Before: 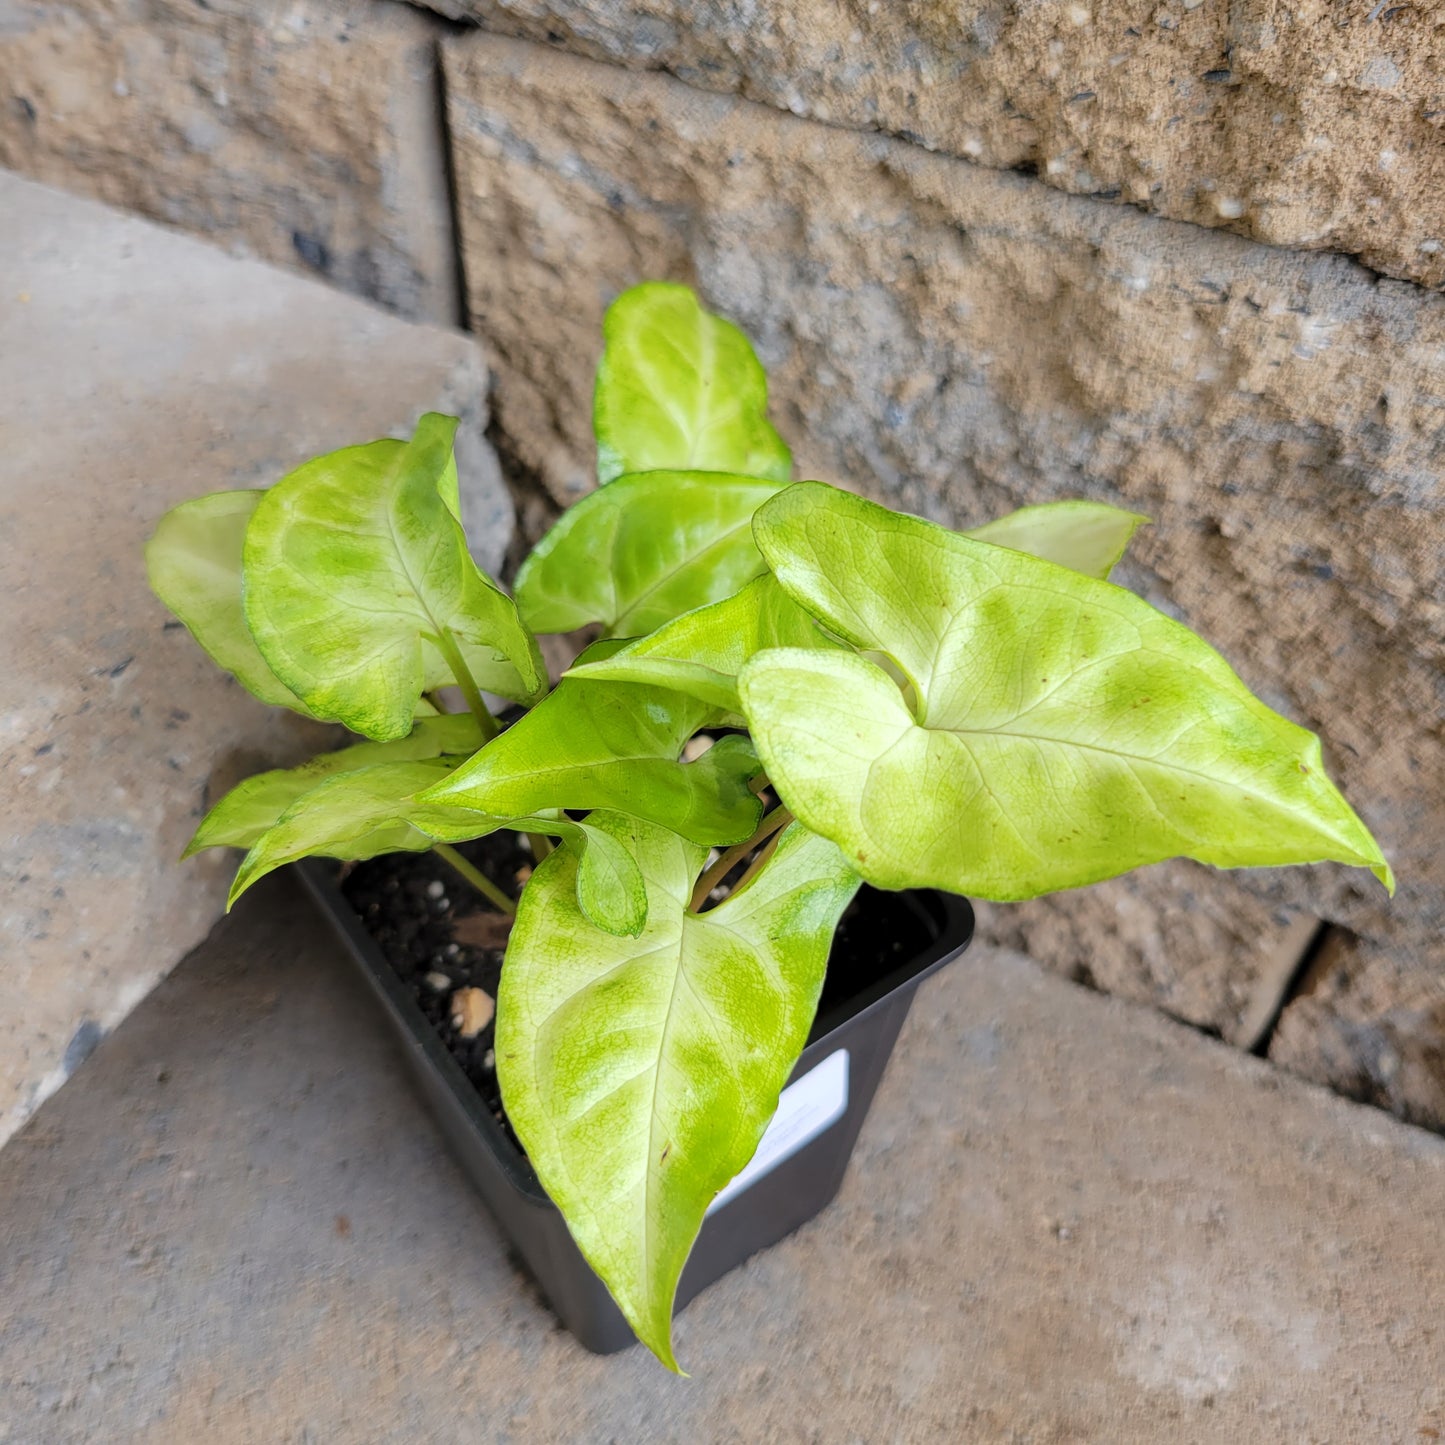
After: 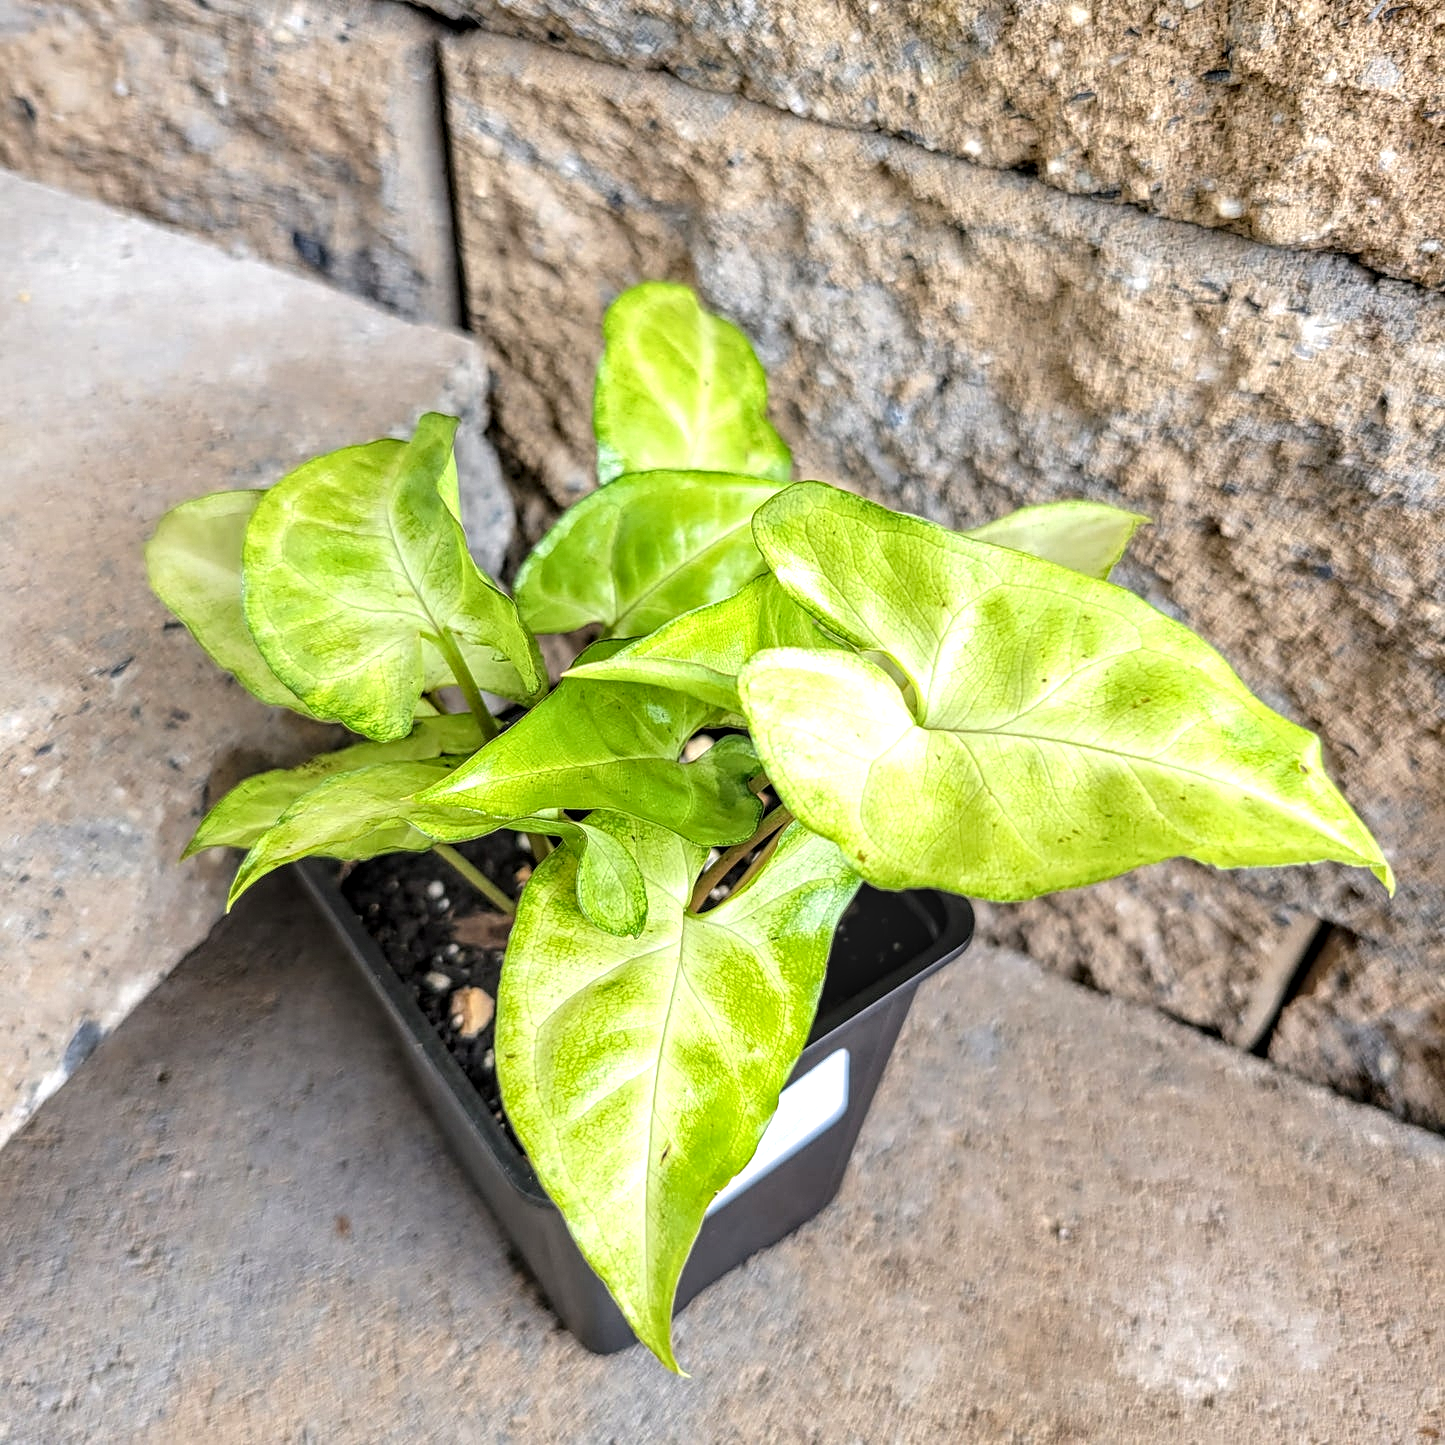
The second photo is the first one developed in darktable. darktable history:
exposure: black level correction 0, exposure 0.499 EV, compensate exposure bias true, compensate highlight preservation false
contrast equalizer: octaves 7, y [[0.502, 0.517, 0.543, 0.576, 0.611, 0.631], [0.5 ×6], [0.5 ×6], [0 ×6], [0 ×6]]
local contrast: on, module defaults
